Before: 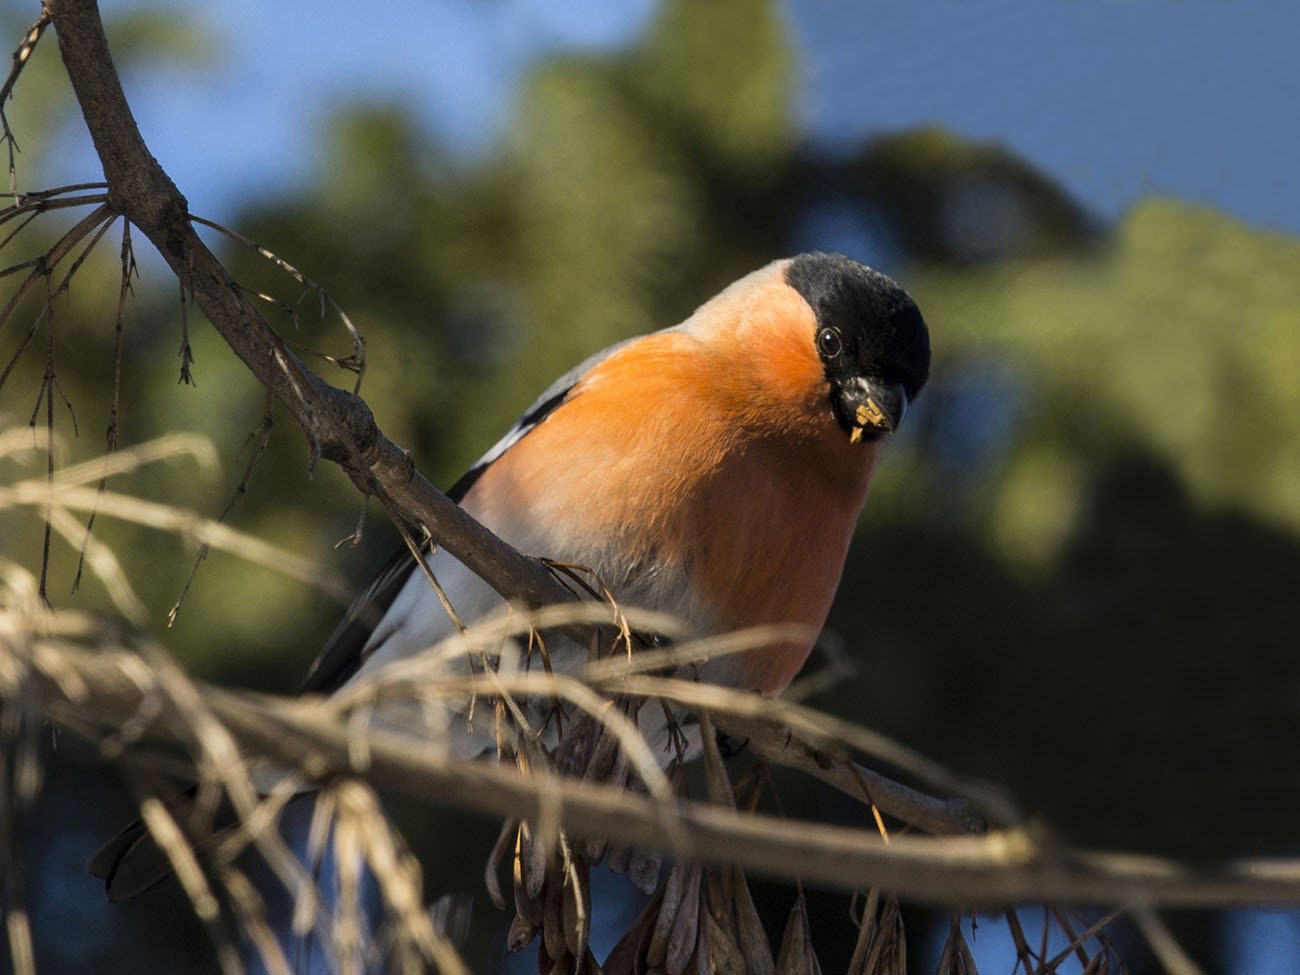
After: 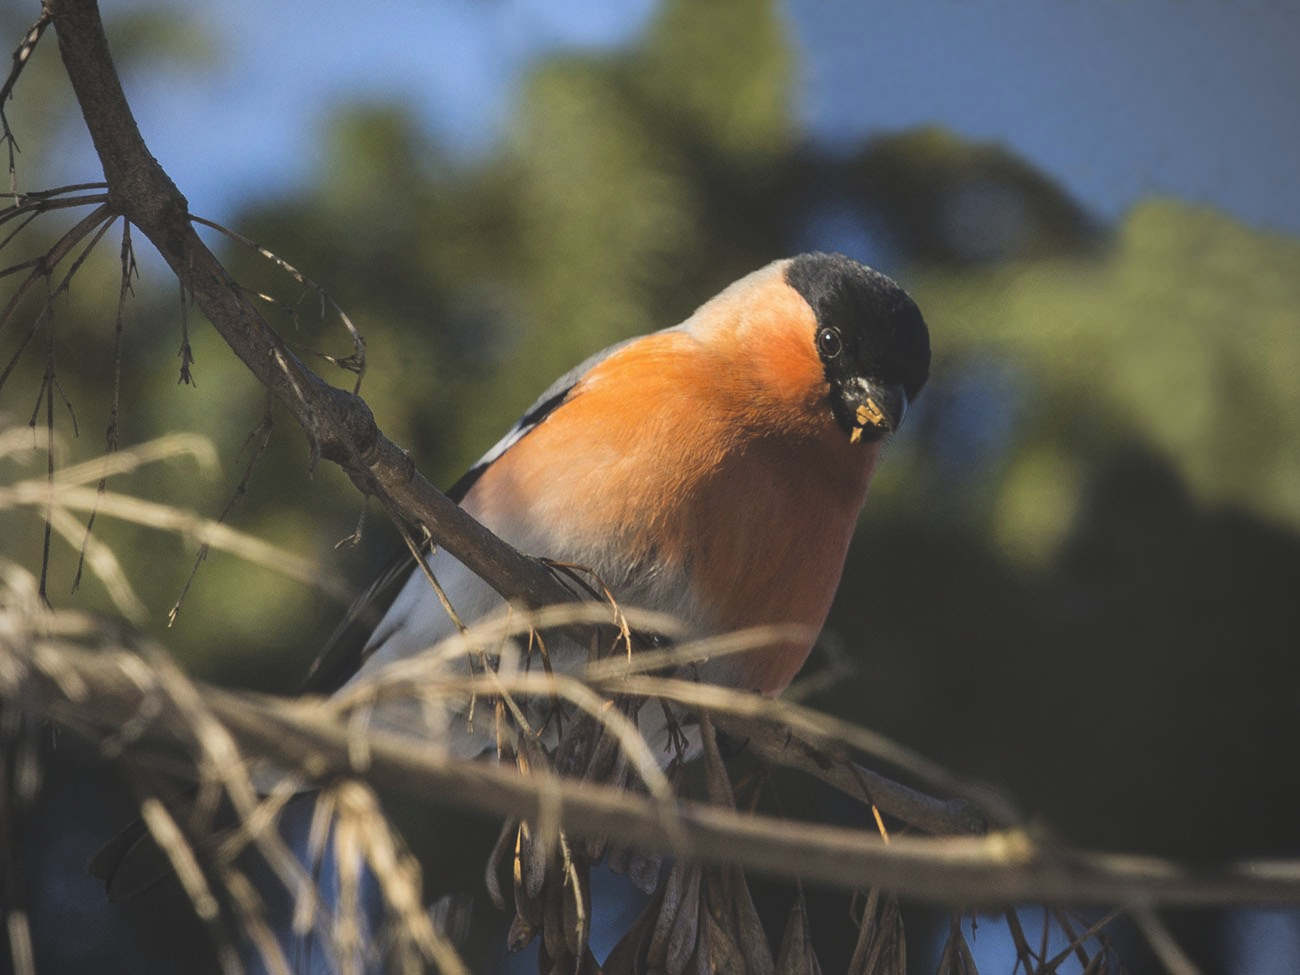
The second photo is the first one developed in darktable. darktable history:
exposure: black level correction -0.022, exposure -0.03 EV, compensate exposure bias true, compensate highlight preservation false
vignetting: on, module defaults
